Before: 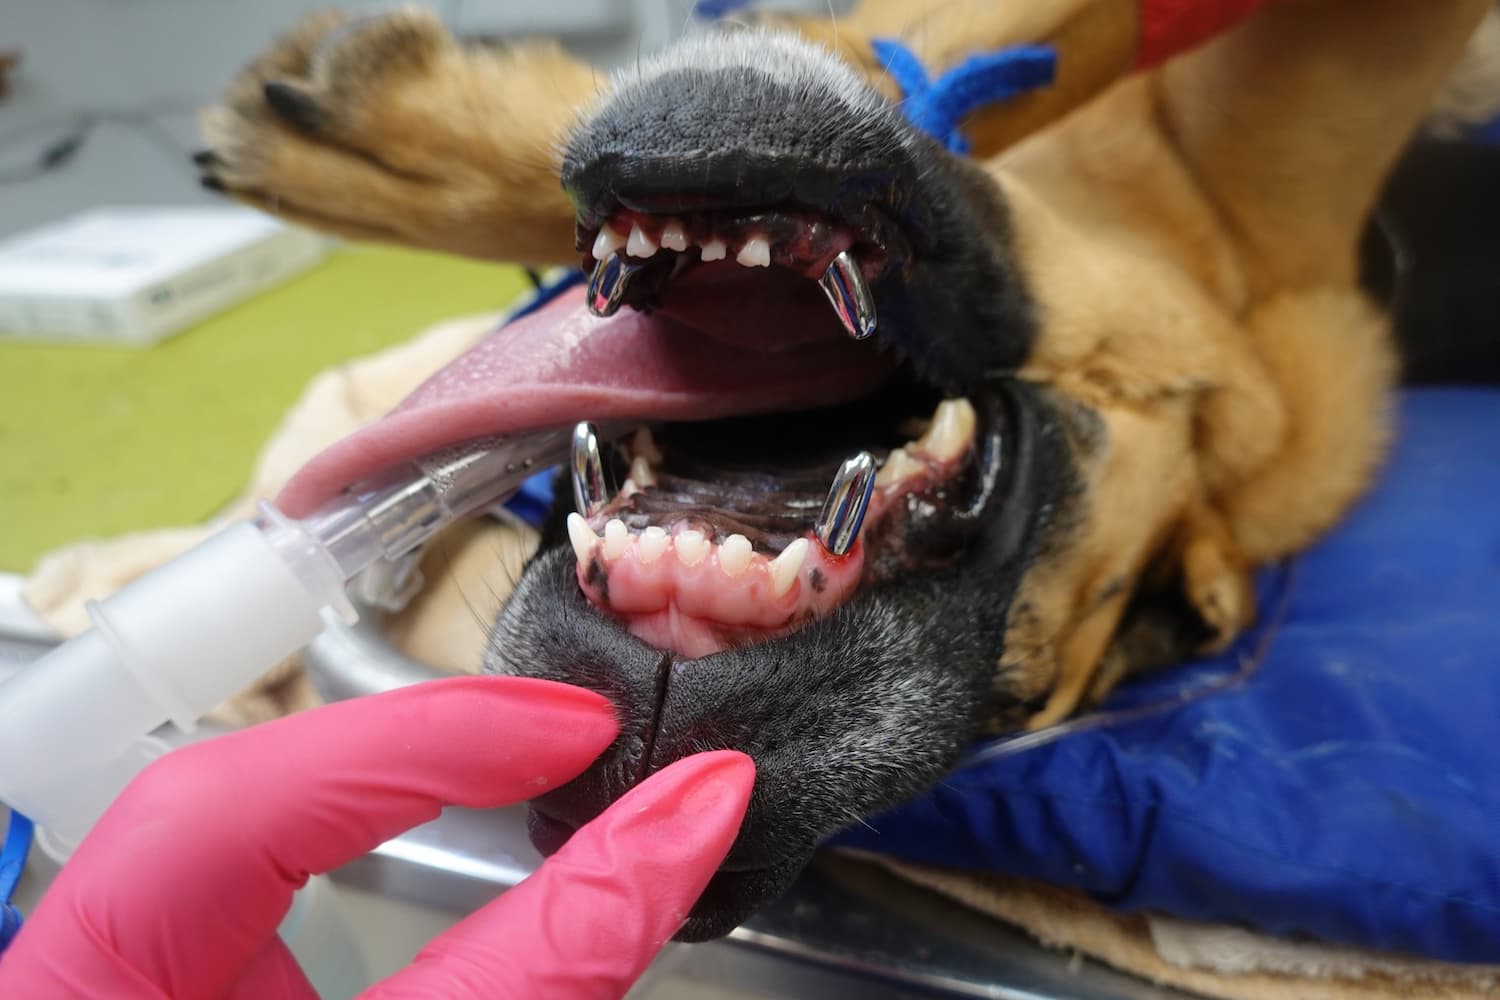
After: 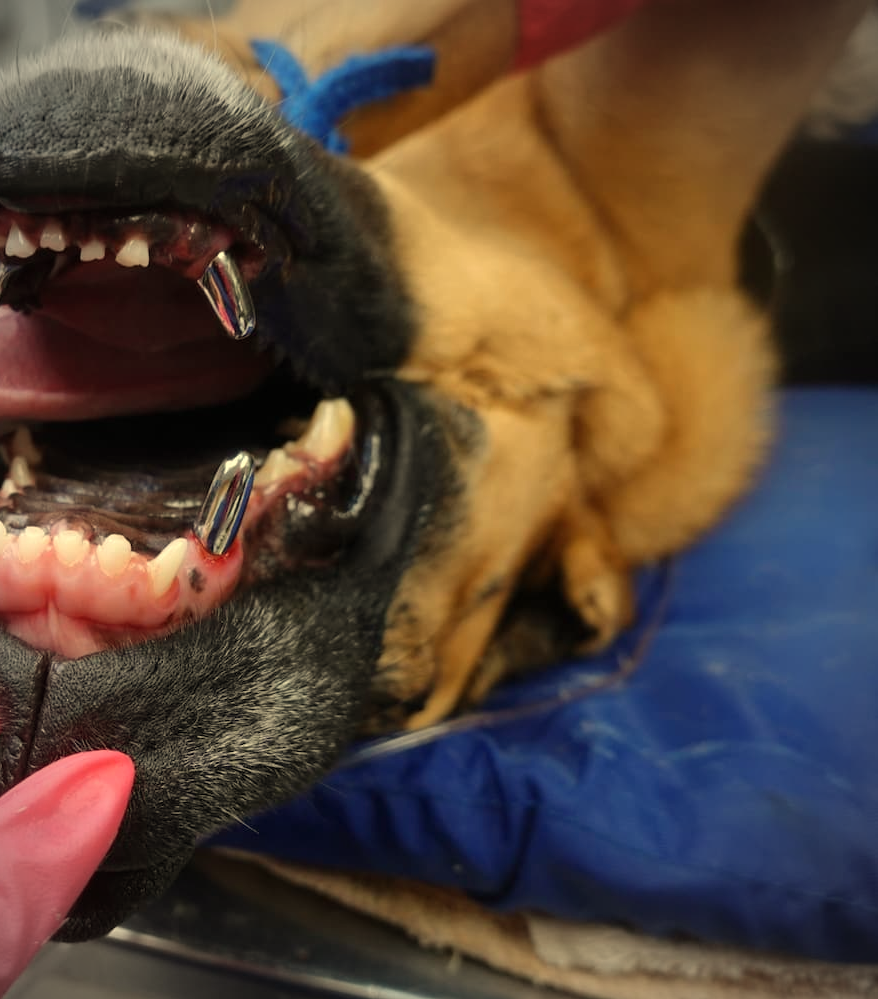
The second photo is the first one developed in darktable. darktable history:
crop: left 41.402%
white balance: red 1.08, blue 0.791
vignetting: unbound false
